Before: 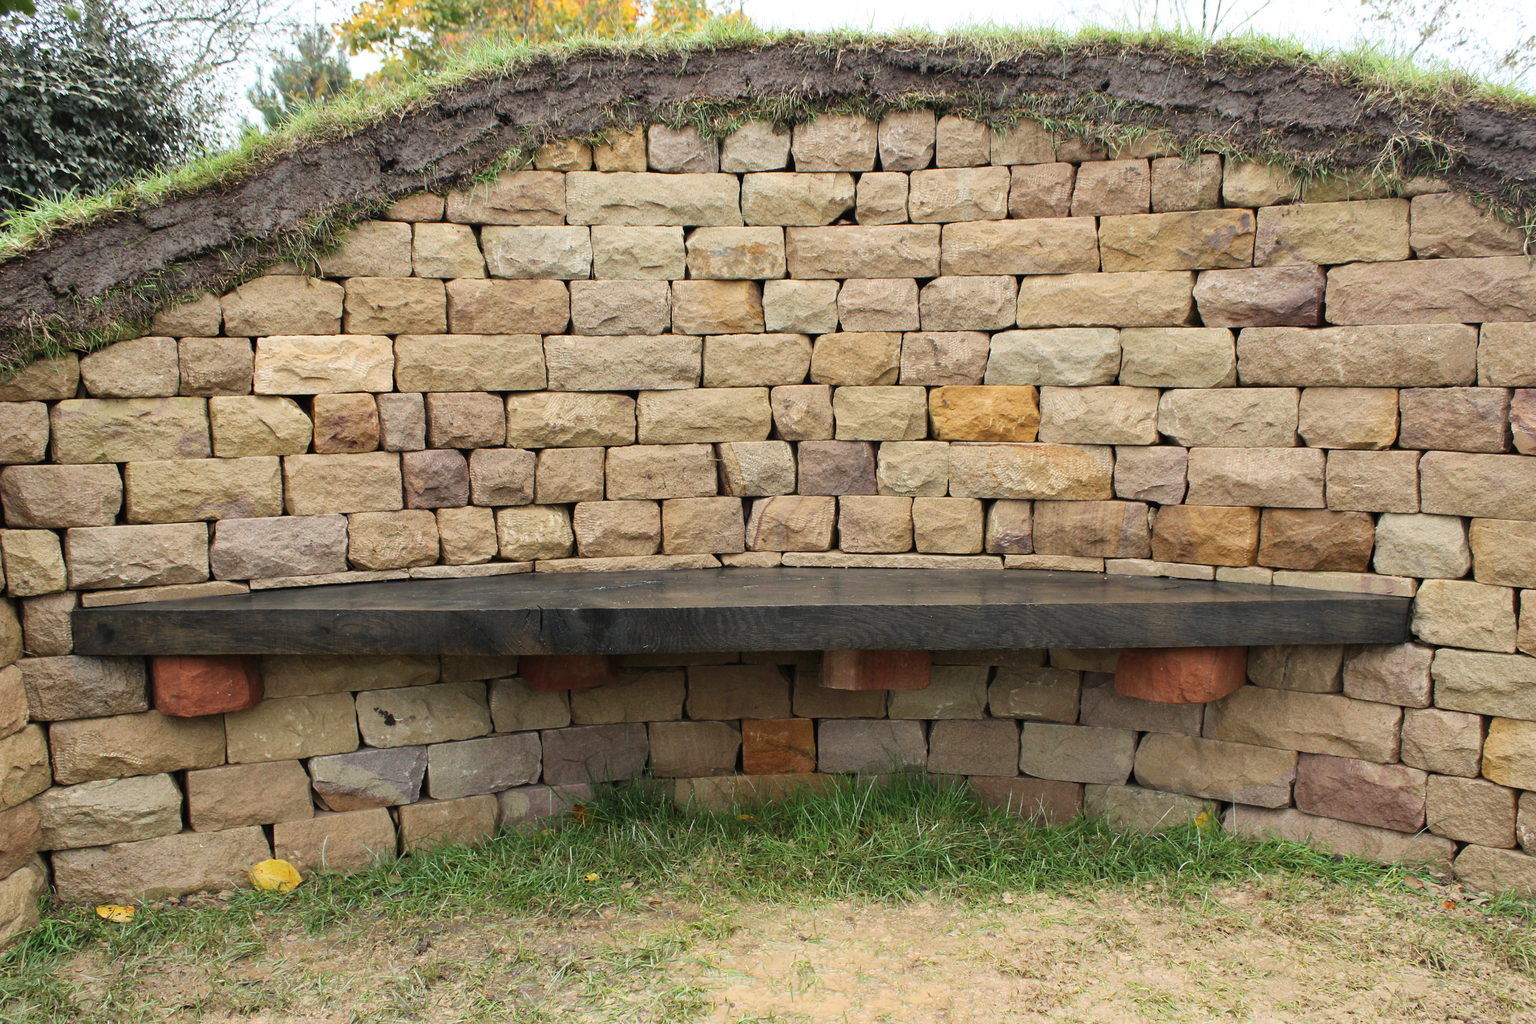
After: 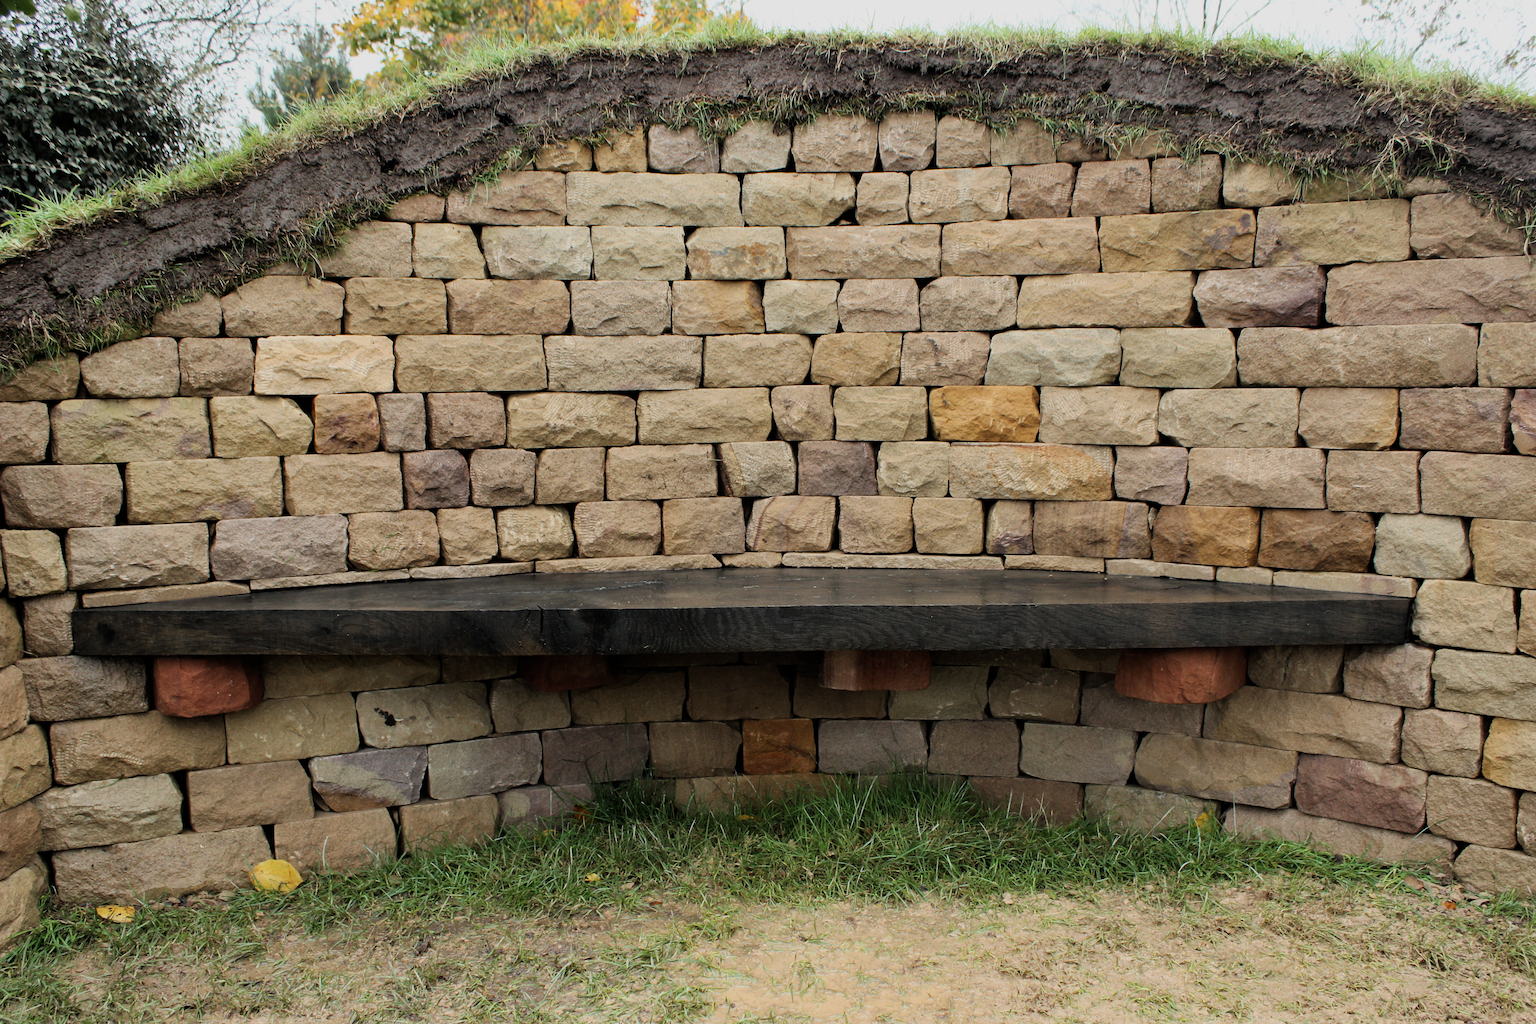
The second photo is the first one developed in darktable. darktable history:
filmic rgb: middle gray luminance 21.5%, black relative exposure -14.01 EV, white relative exposure 2.96 EV, target black luminance 0%, hardness 8.82, latitude 59.96%, contrast 1.21, highlights saturation mix 6.09%, shadows ↔ highlights balance 41.18%
exposure: exposure -0.42 EV, compensate highlight preservation false
